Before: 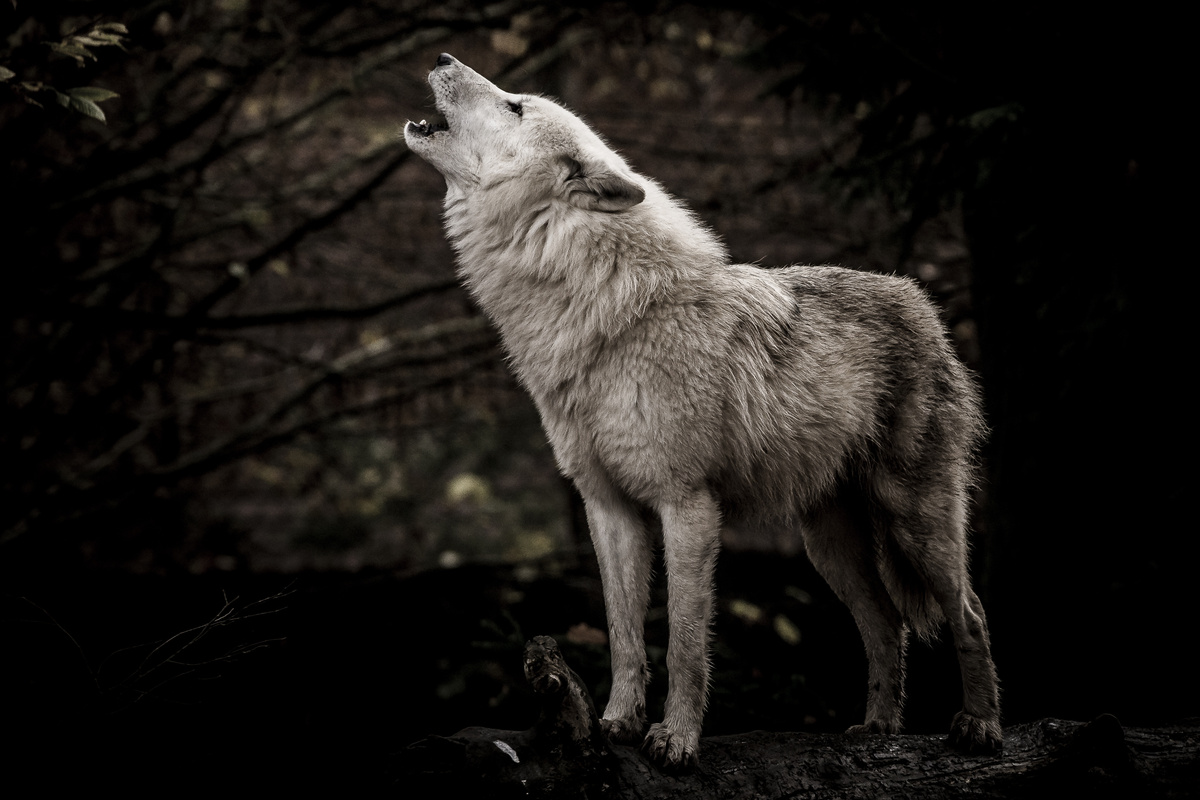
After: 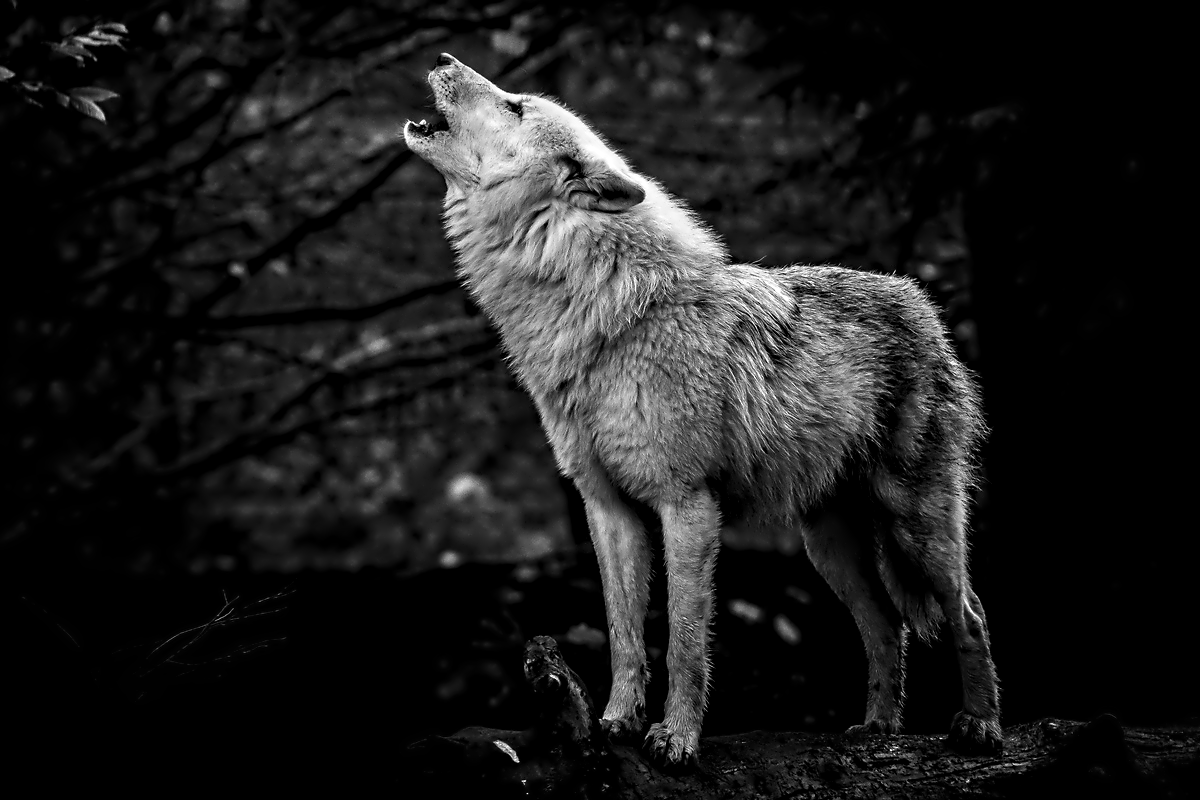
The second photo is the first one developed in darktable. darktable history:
contrast equalizer: octaves 7, y [[0.5, 0.542, 0.583, 0.625, 0.667, 0.708], [0.5 ×6], [0.5 ×6], [0, 0.033, 0.067, 0.1, 0.133, 0.167], [0, 0.05, 0.1, 0.15, 0.2, 0.25]]
monochrome: on, module defaults
